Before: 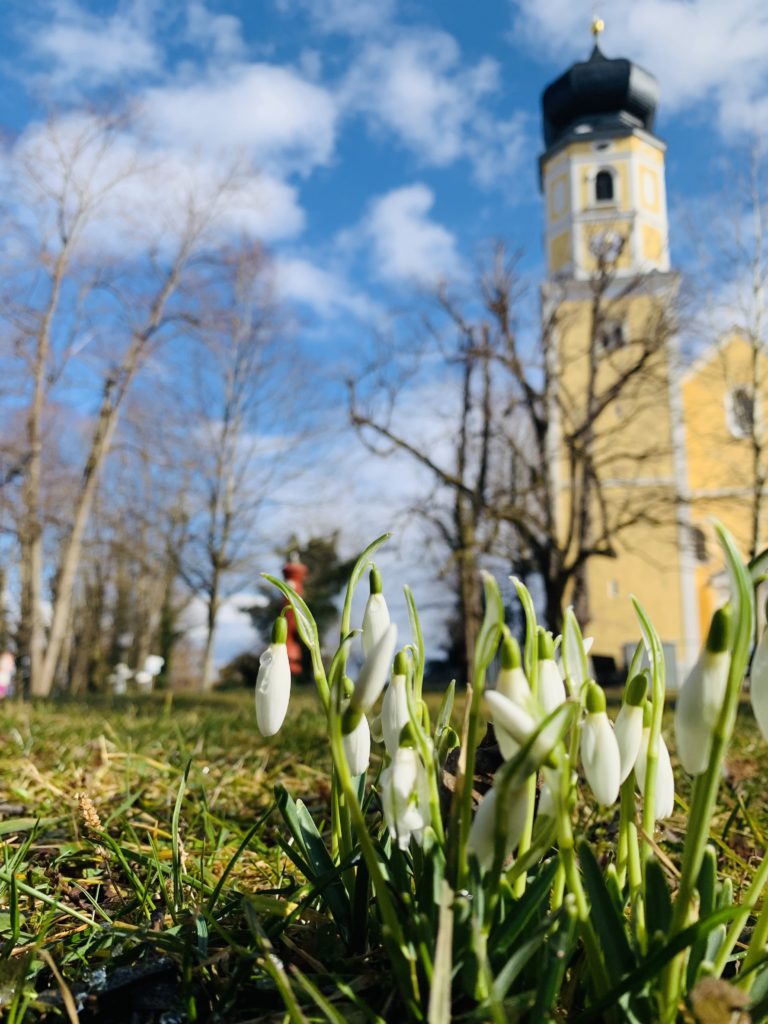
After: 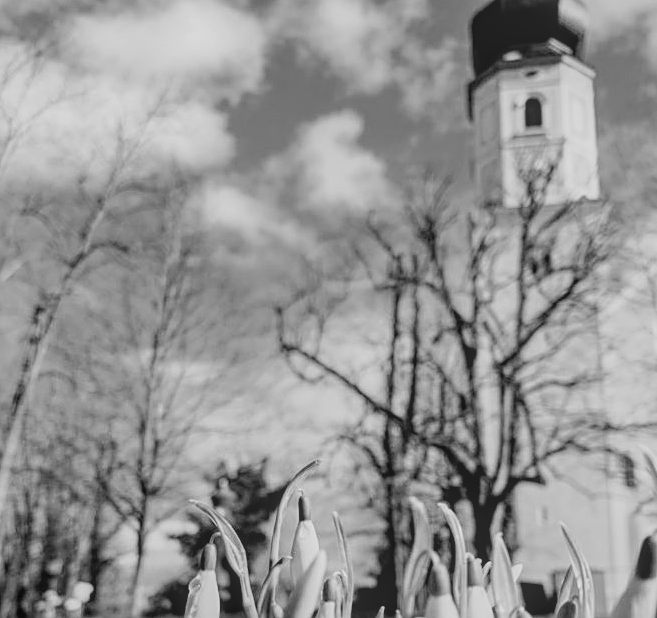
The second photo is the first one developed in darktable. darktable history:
crop and rotate: left 9.345%, top 7.22%, right 4.982%, bottom 32.331%
filmic rgb: black relative exposure -5 EV, hardness 2.88, contrast 1.2, highlights saturation mix -30%
local contrast: highlights 66%, shadows 33%, detail 166%, midtone range 0.2
monochrome: on, module defaults
sharpen: on, module defaults
